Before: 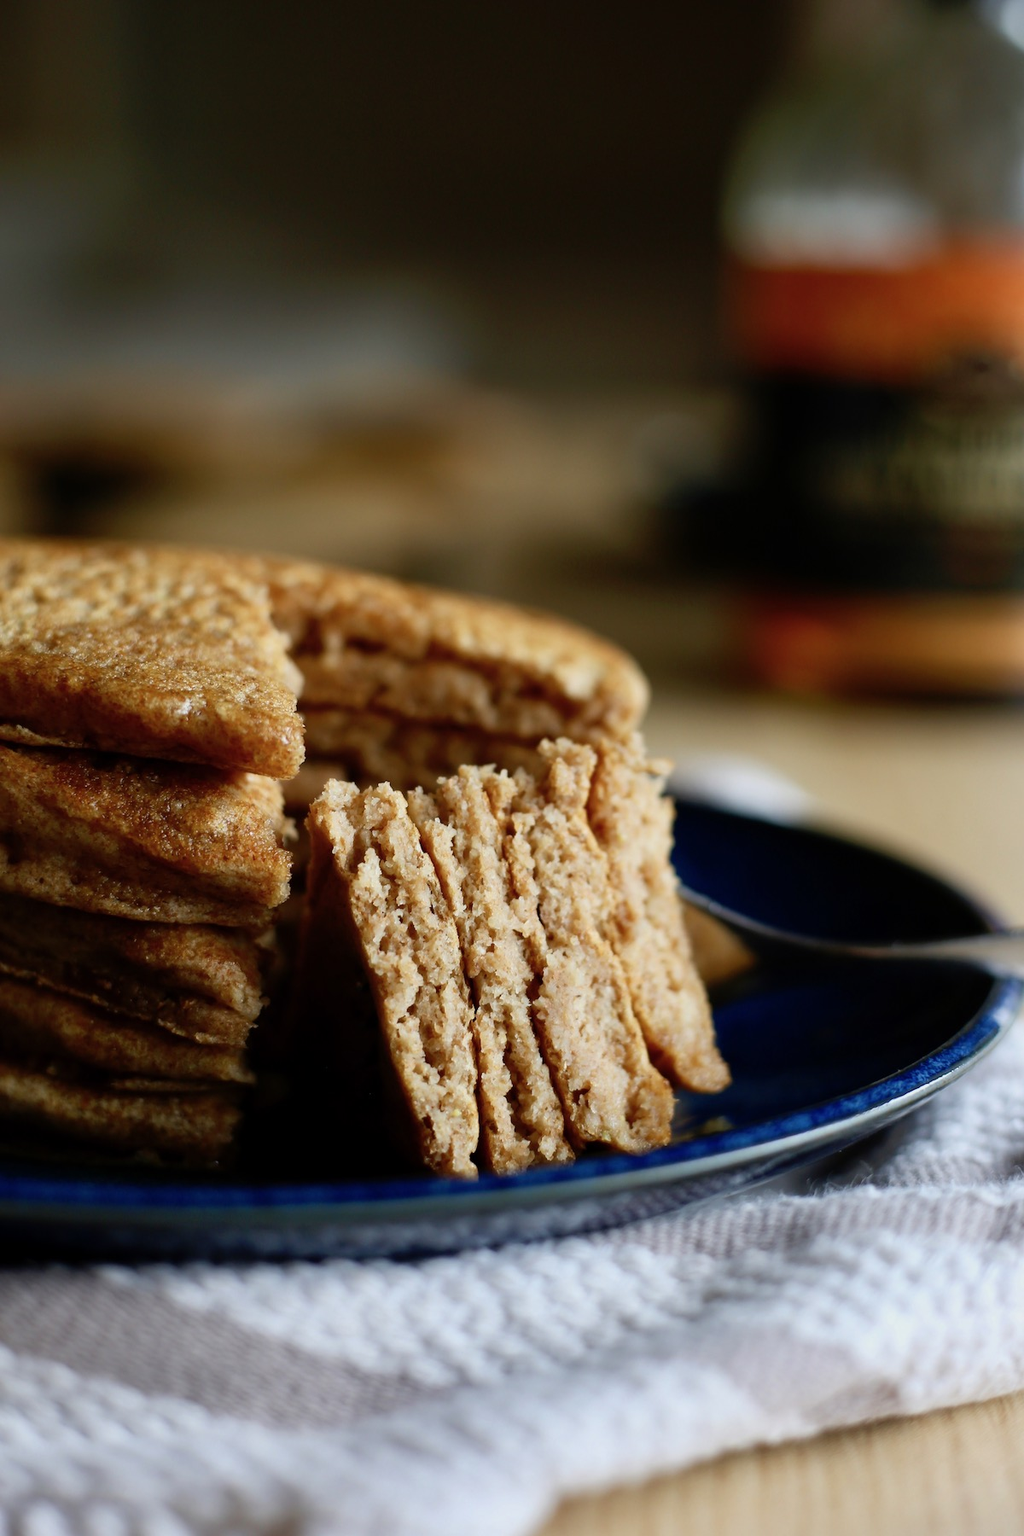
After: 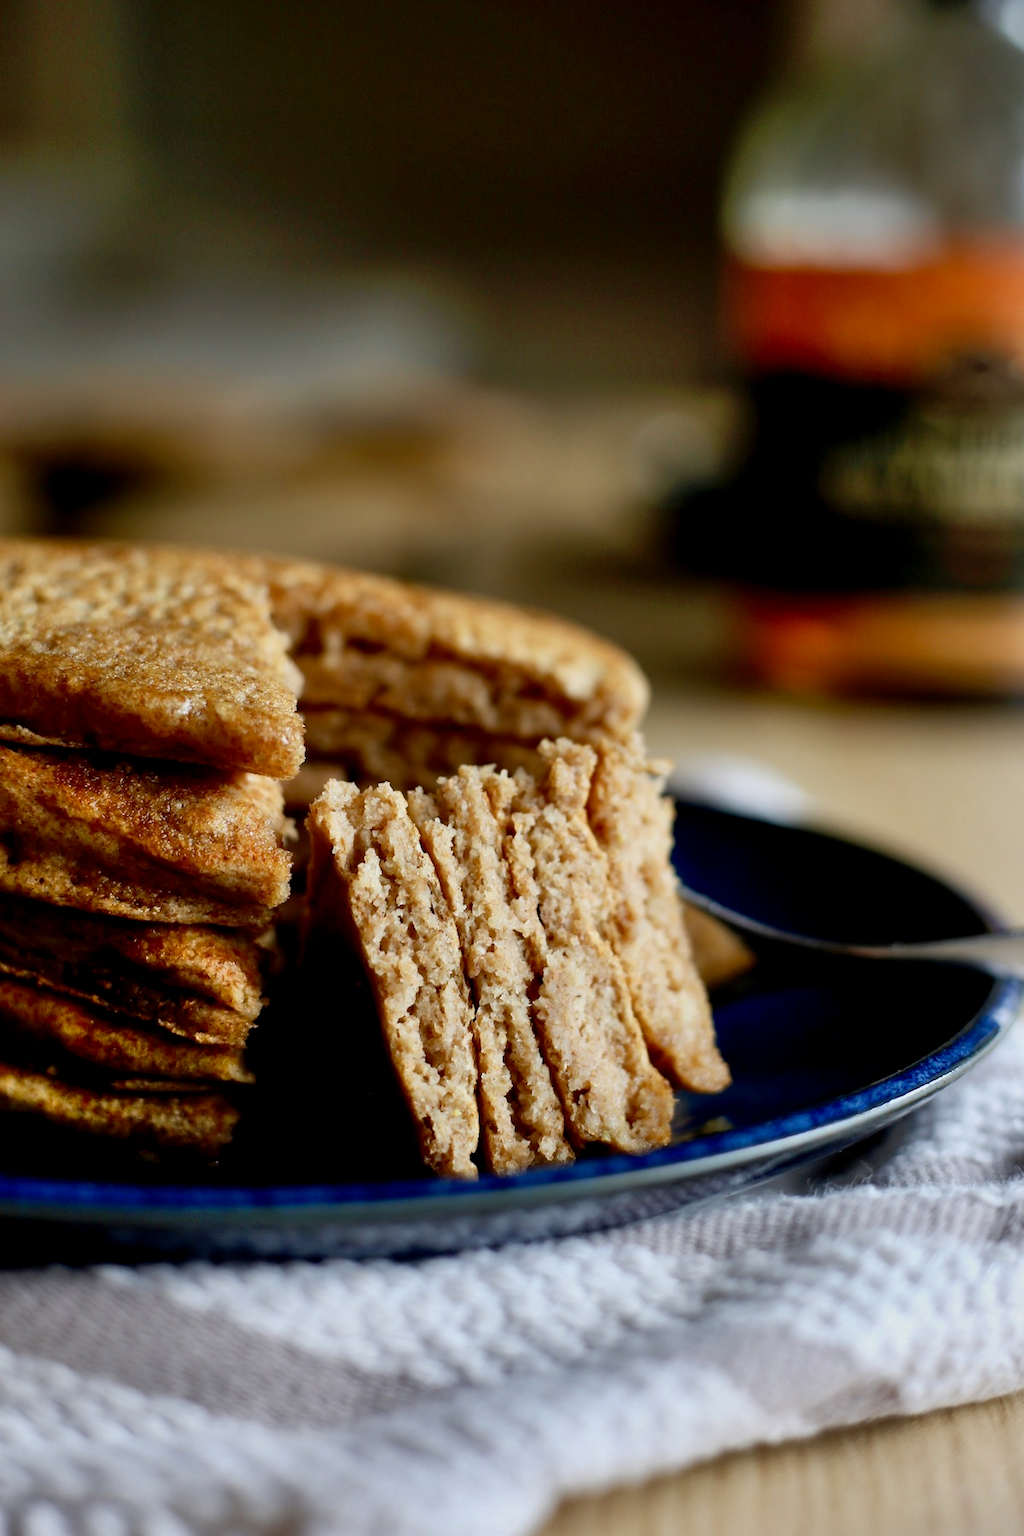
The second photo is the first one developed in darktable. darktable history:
shadows and highlights: shadows 53.24, soften with gaussian
